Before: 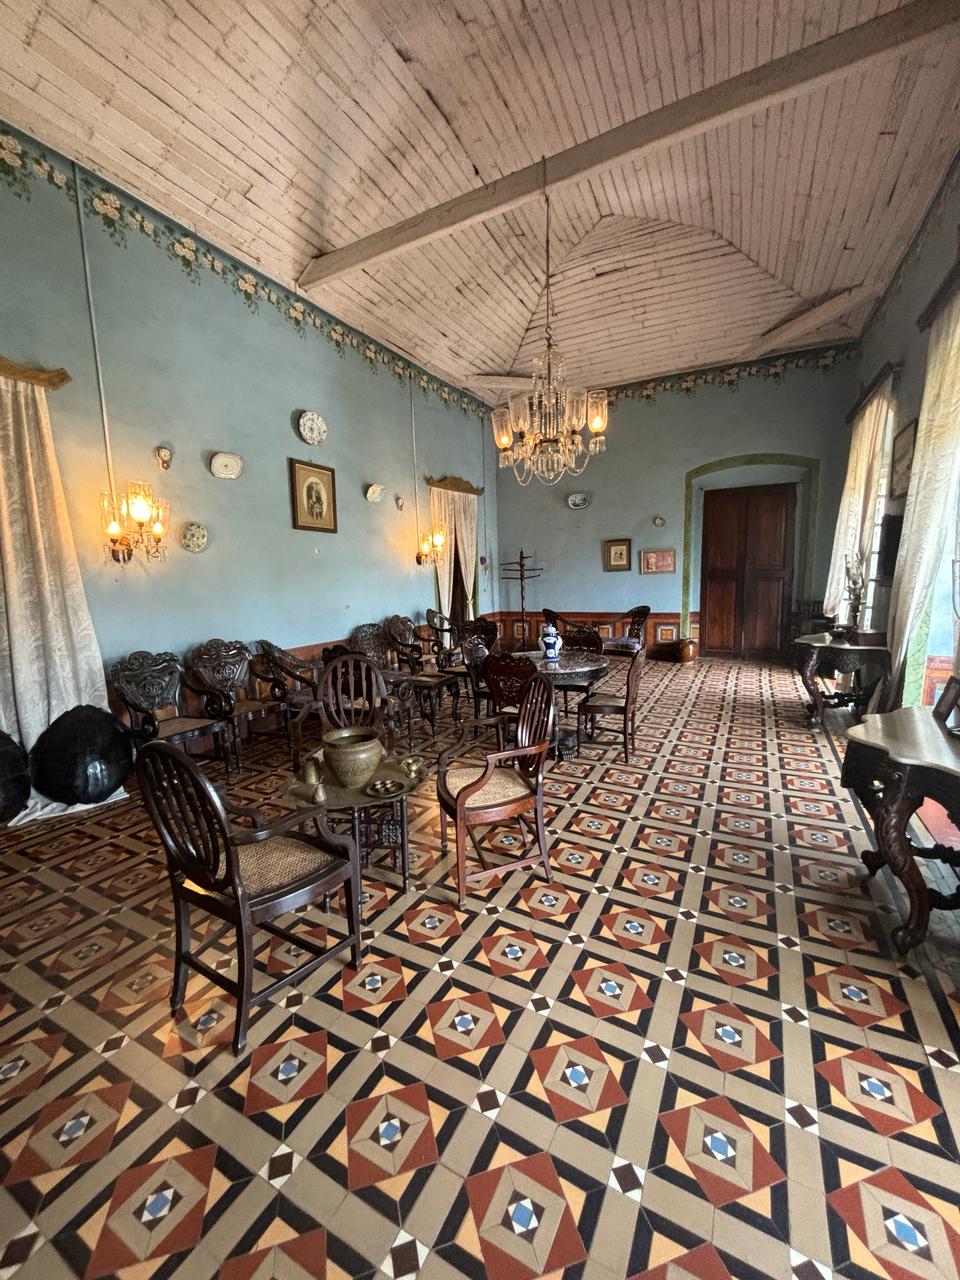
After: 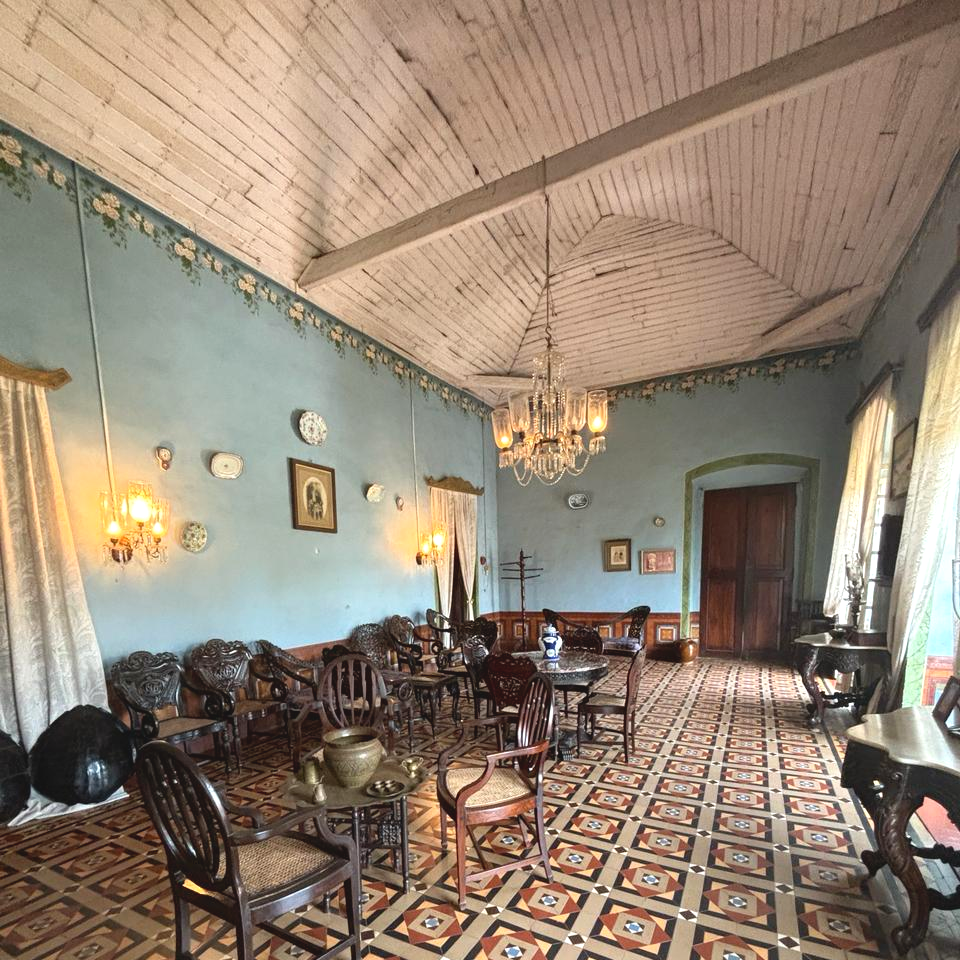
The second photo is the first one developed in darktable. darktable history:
contrast brightness saturation: contrast -0.11
crop: bottom 24.988%
exposure: black level correction 0, exposure 0.5 EV, compensate exposure bias true, compensate highlight preservation false
